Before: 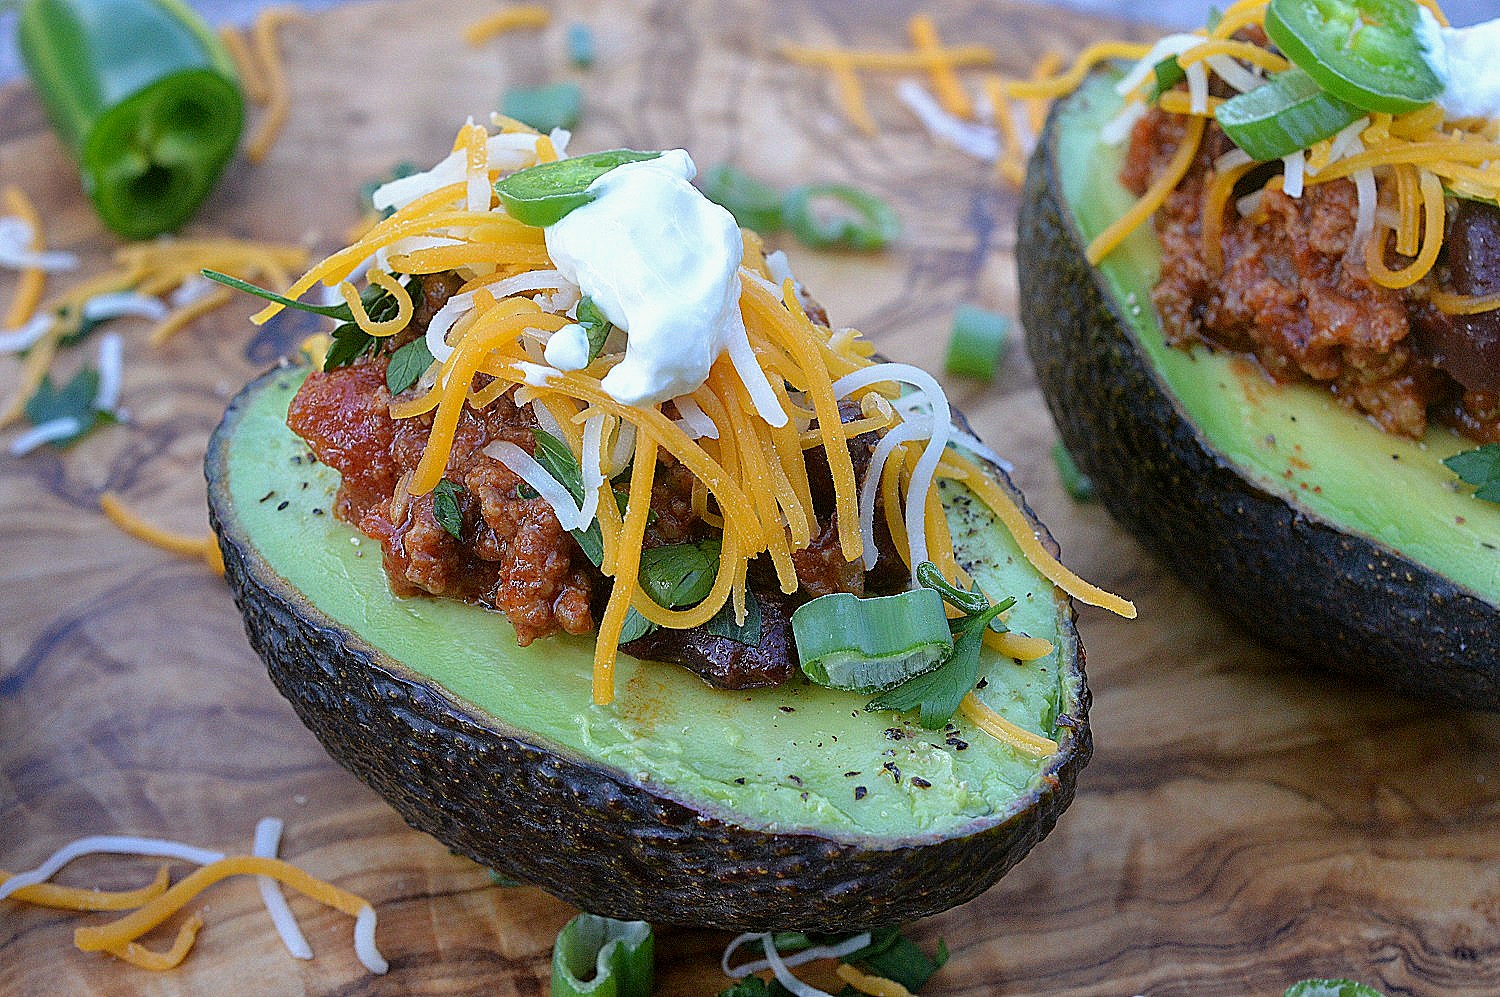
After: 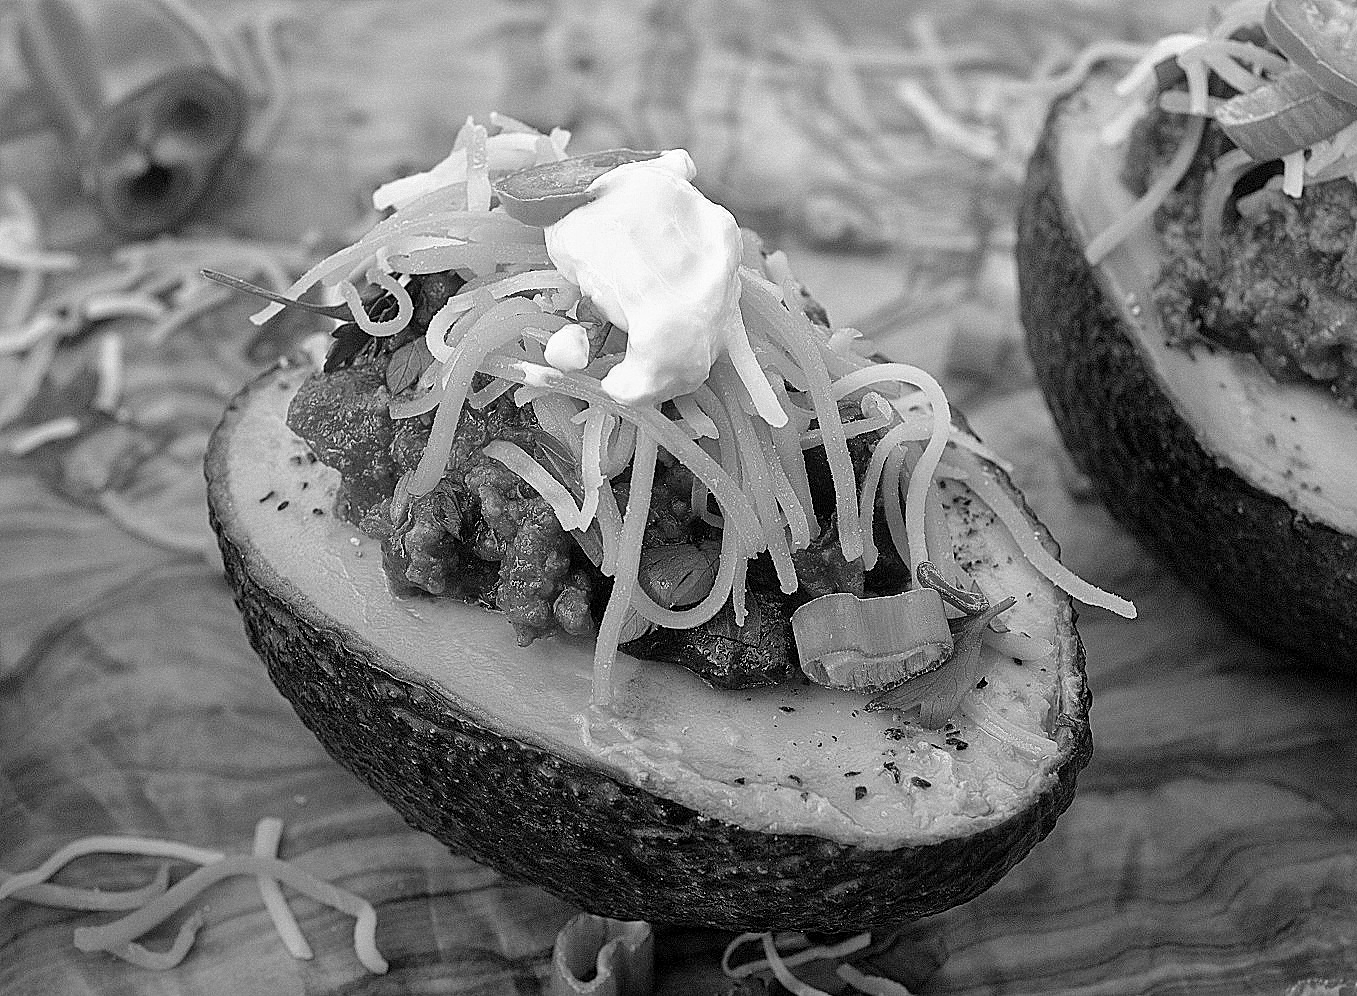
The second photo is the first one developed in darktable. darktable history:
crop: right 9.509%, bottom 0.031%
monochrome: on, module defaults
local contrast: mode bilateral grid, contrast 28, coarseness 16, detail 115%, midtone range 0.2
graduated density: rotation -180°, offset 24.95
